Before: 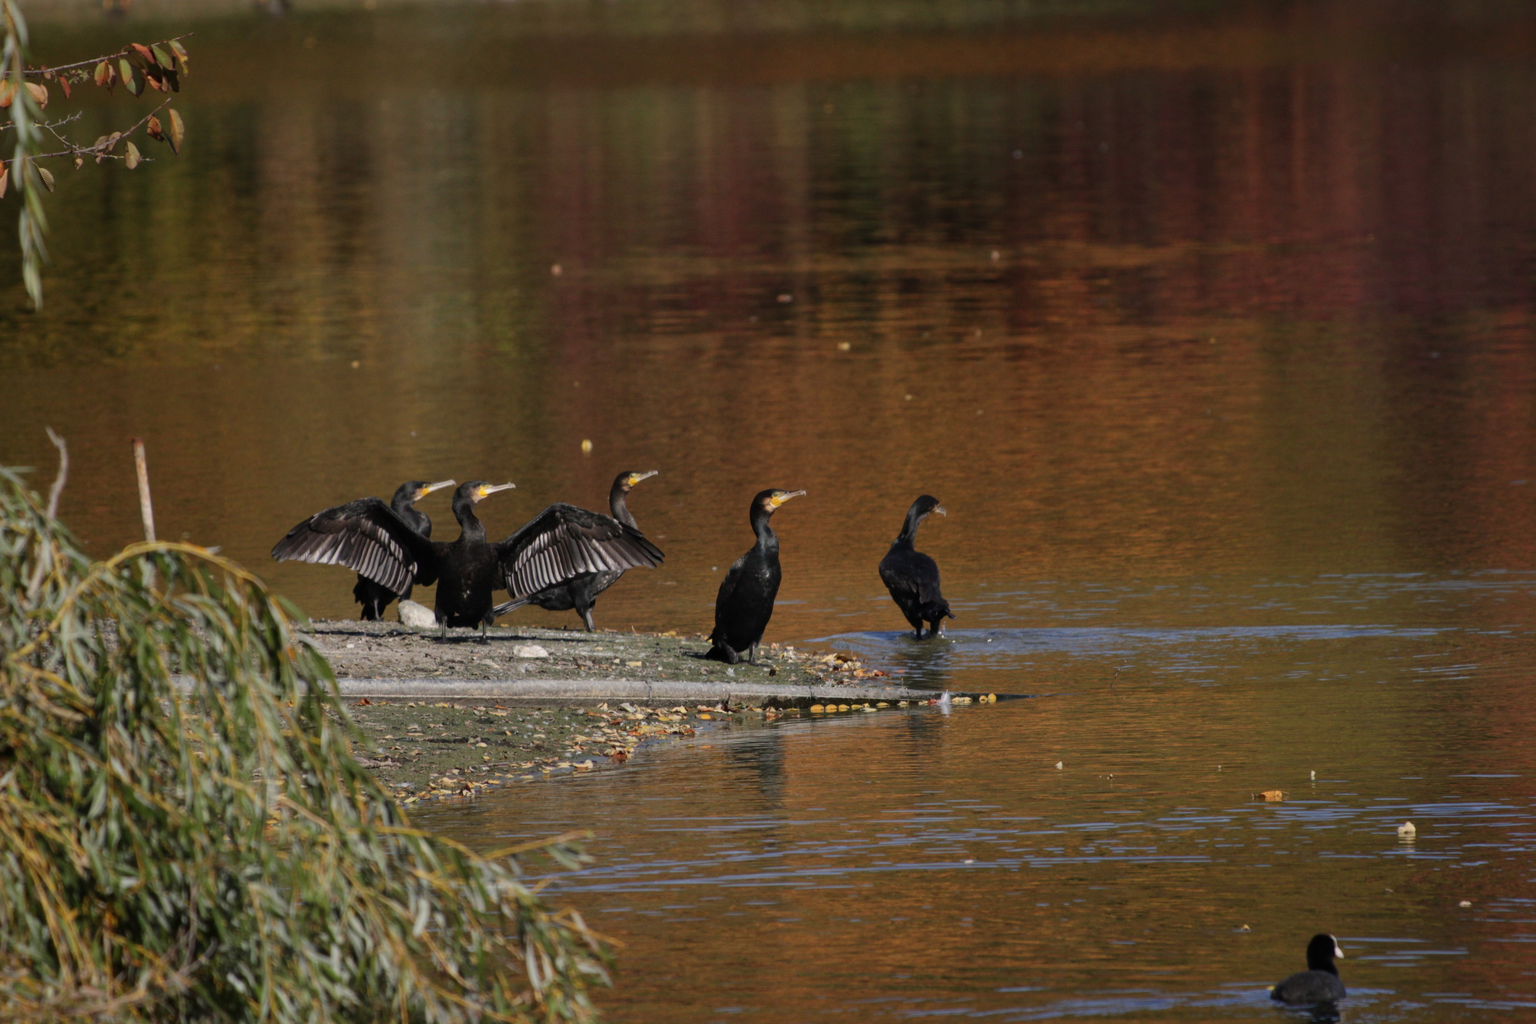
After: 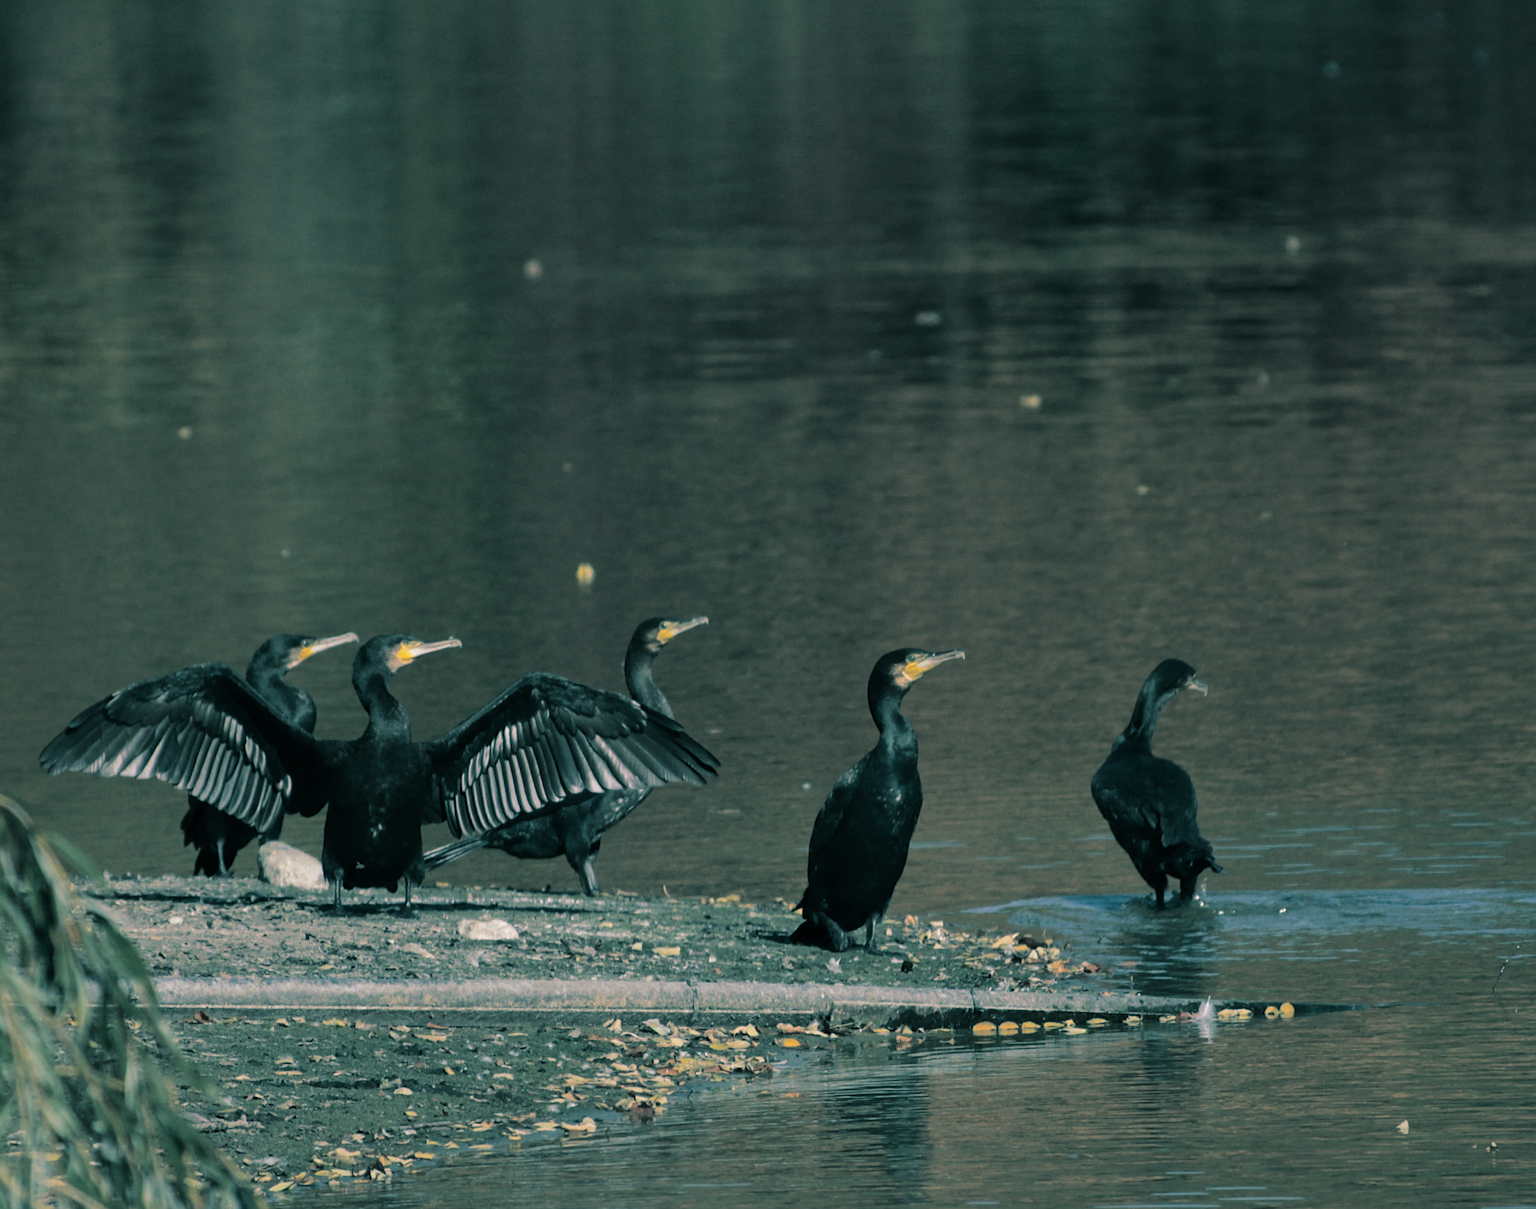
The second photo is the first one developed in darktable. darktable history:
split-toning: shadows › hue 186.43°, highlights › hue 49.29°, compress 30.29%
sharpen: on, module defaults
crop: left 16.202%, top 11.208%, right 26.045%, bottom 20.557%
